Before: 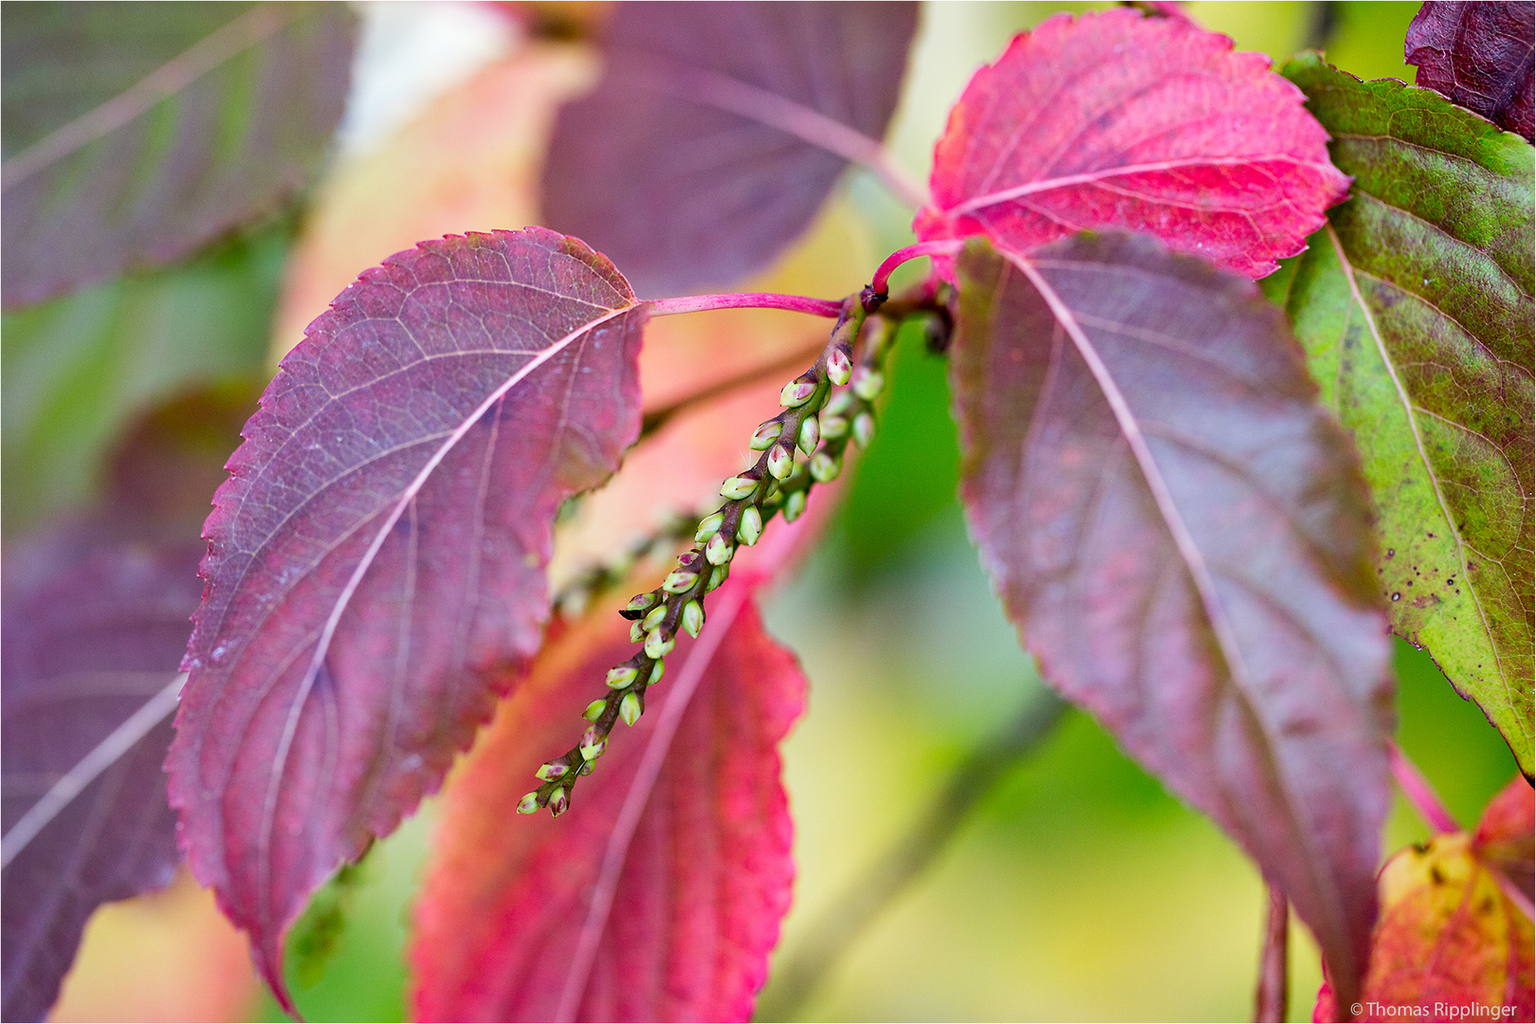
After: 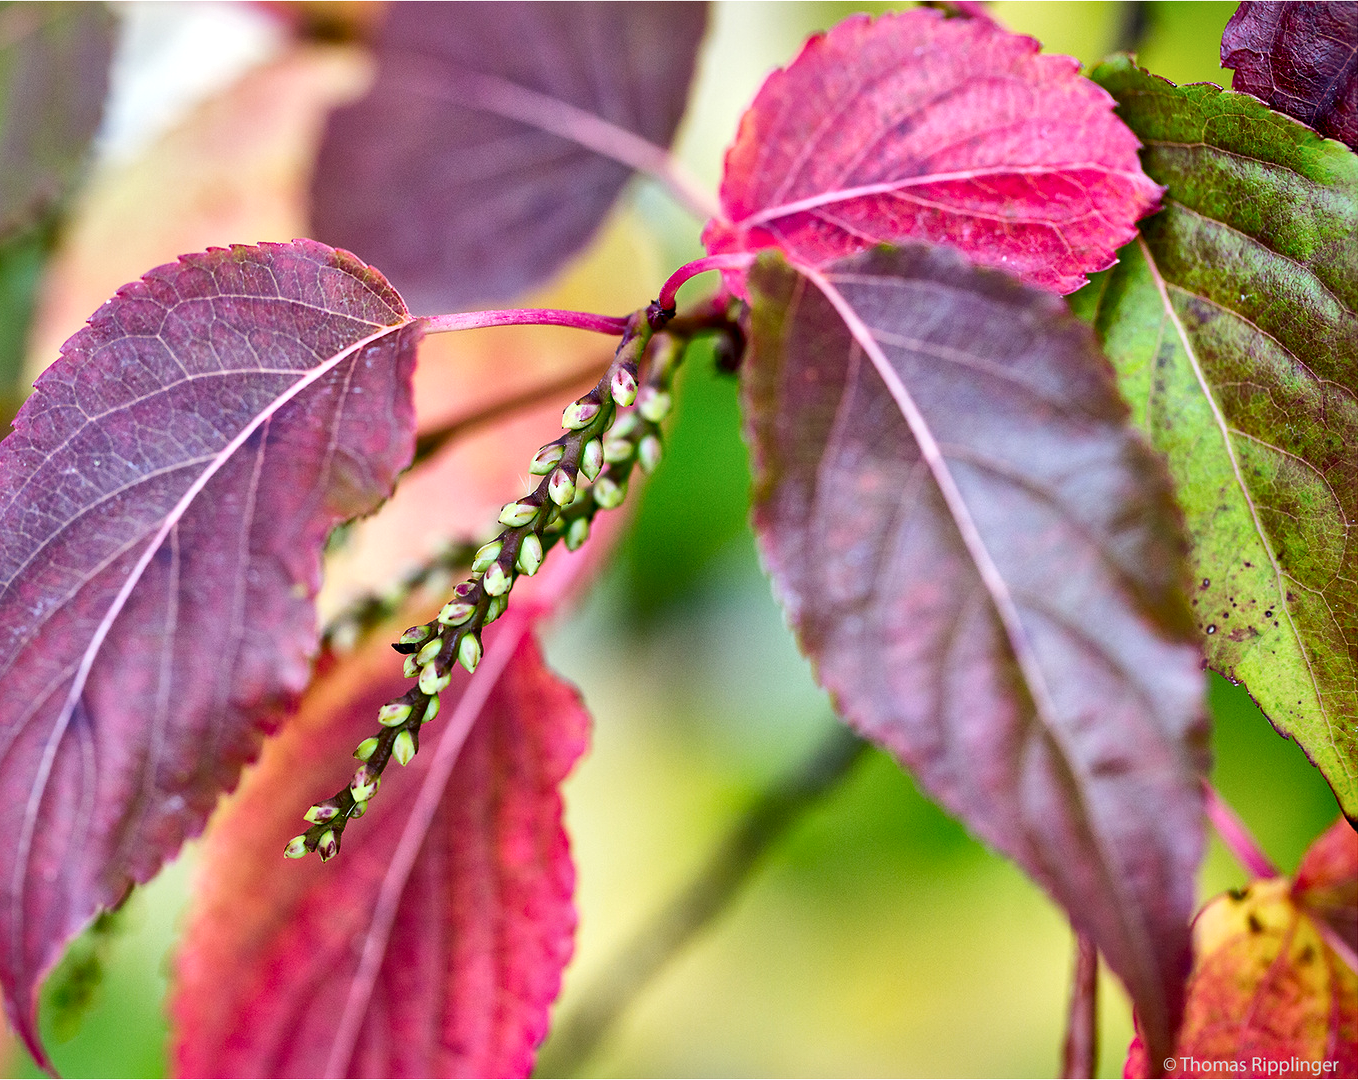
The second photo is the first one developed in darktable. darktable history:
crop: left 16.148%
exposure: exposure 0.014 EV, compensate exposure bias true, compensate highlight preservation false
local contrast: mode bilateral grid, contrast 19, coarseness 51, detail 171%, midtone range 0.2
